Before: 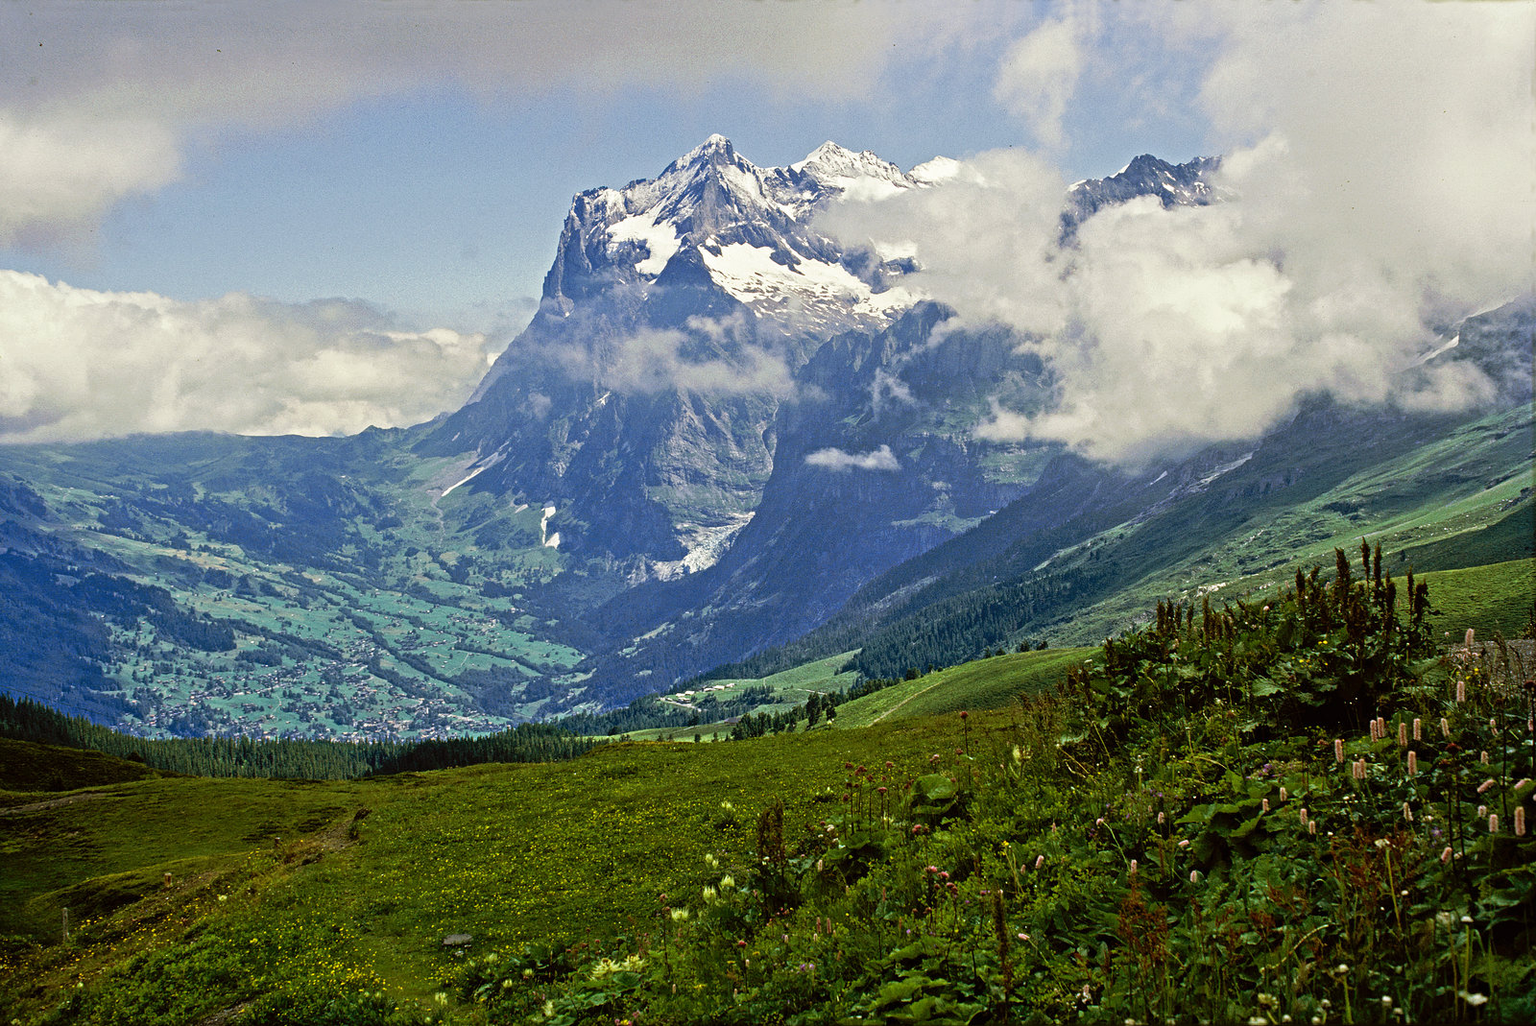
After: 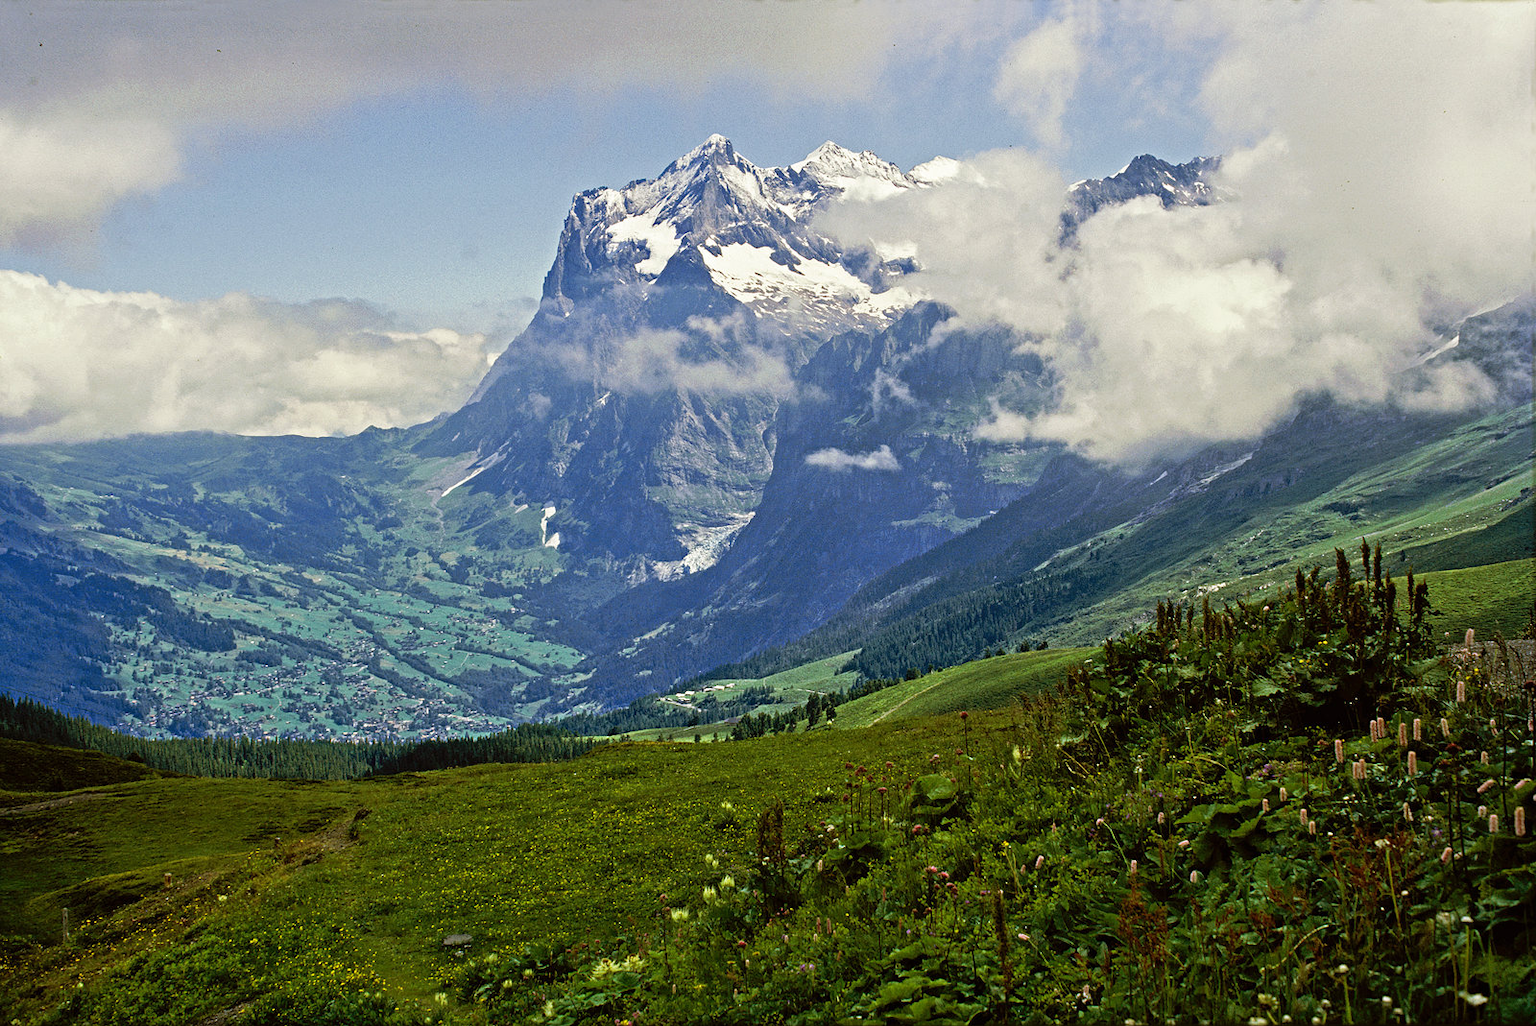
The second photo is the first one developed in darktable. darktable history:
tone equalizer: smoothing diameter 24.88%, edges refinement/feathering 14.31, preserve details guided filter
